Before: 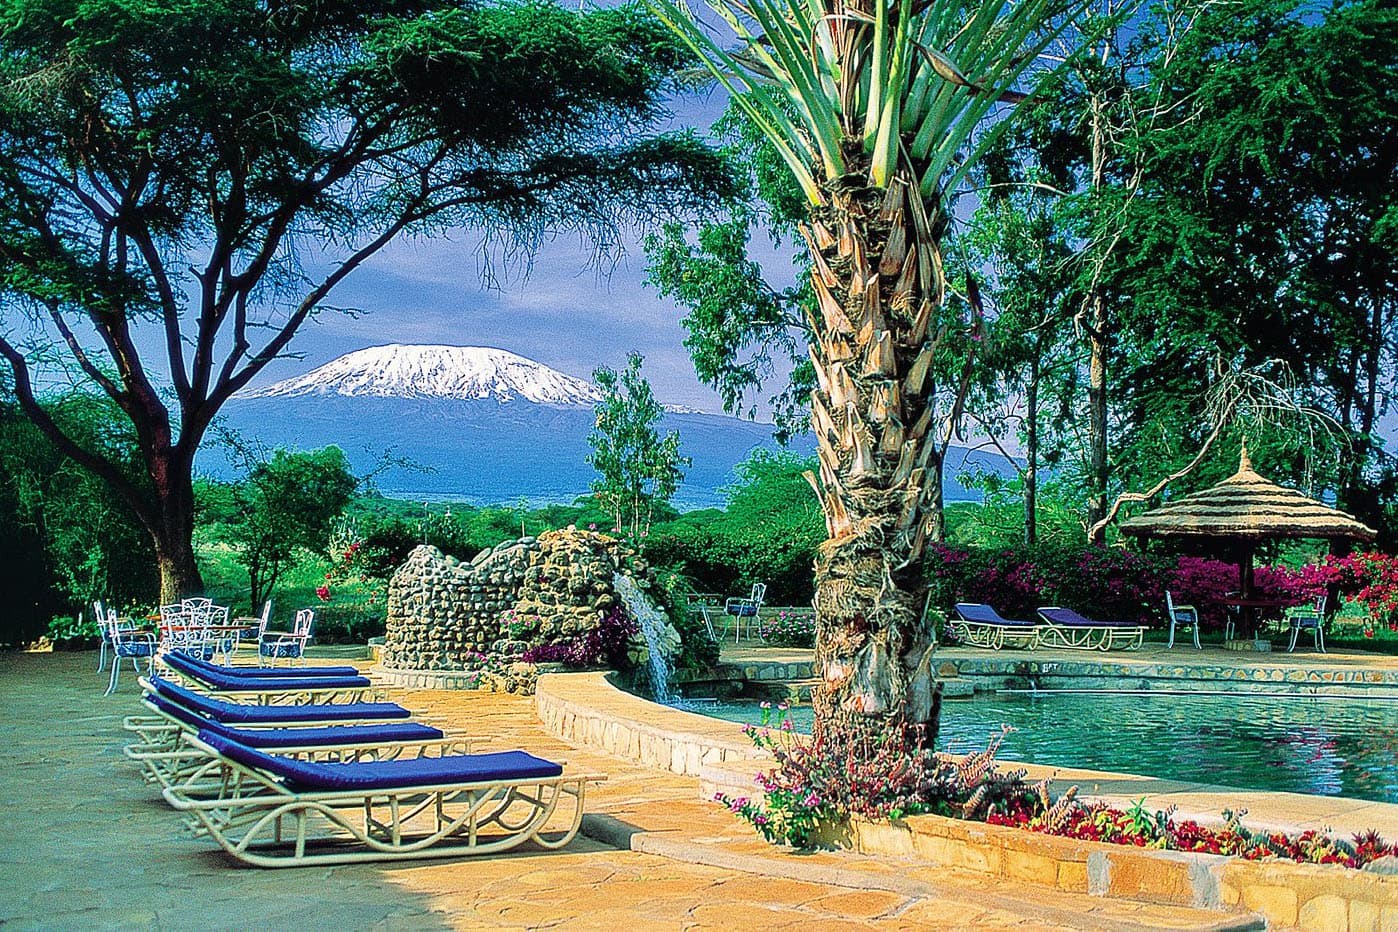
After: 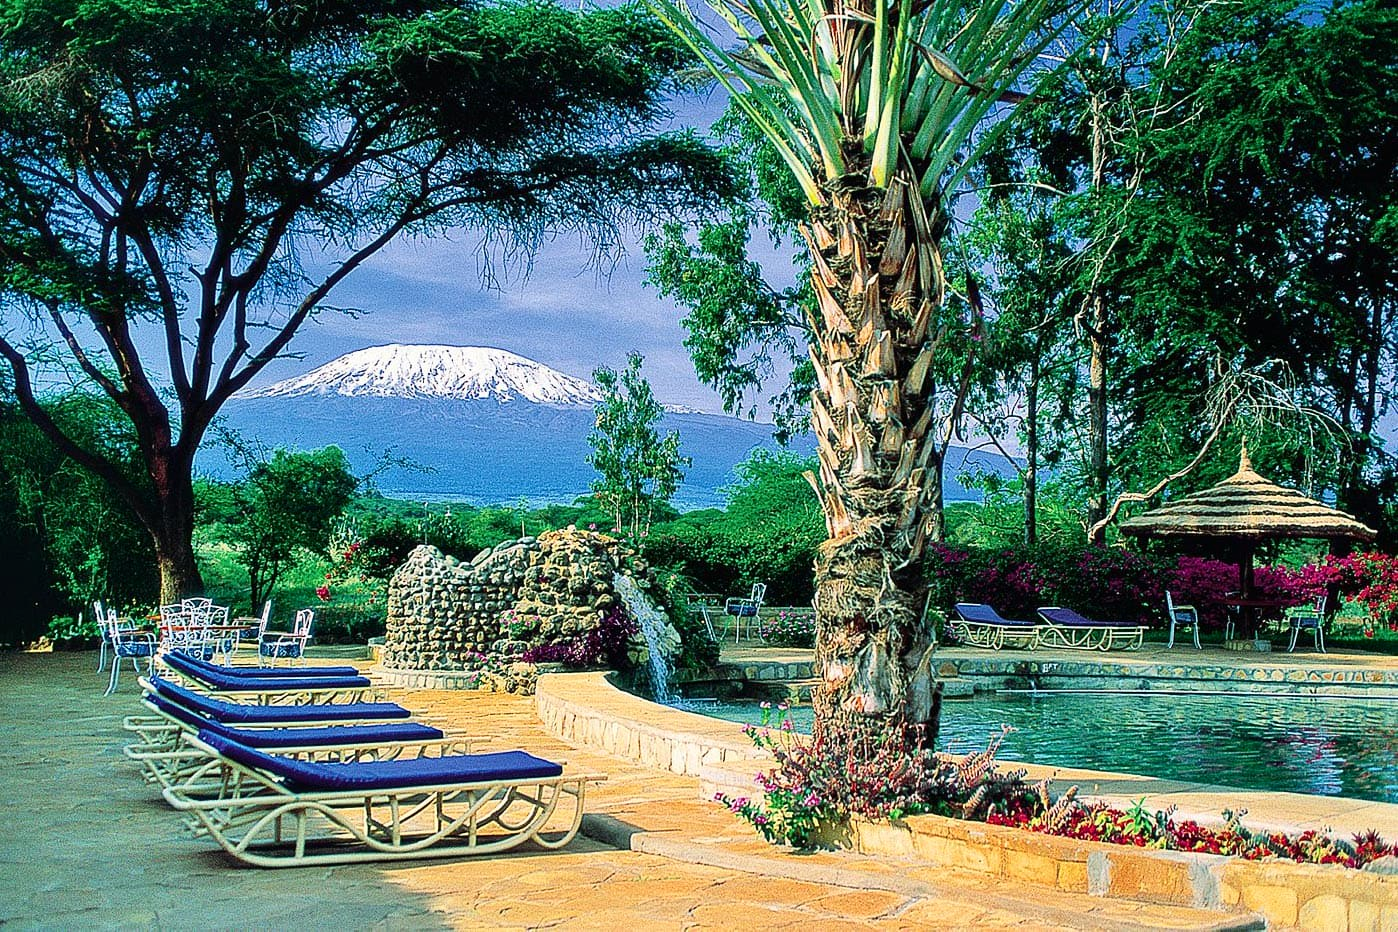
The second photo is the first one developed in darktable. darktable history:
contrast brightness saturation: contrast 0.137
